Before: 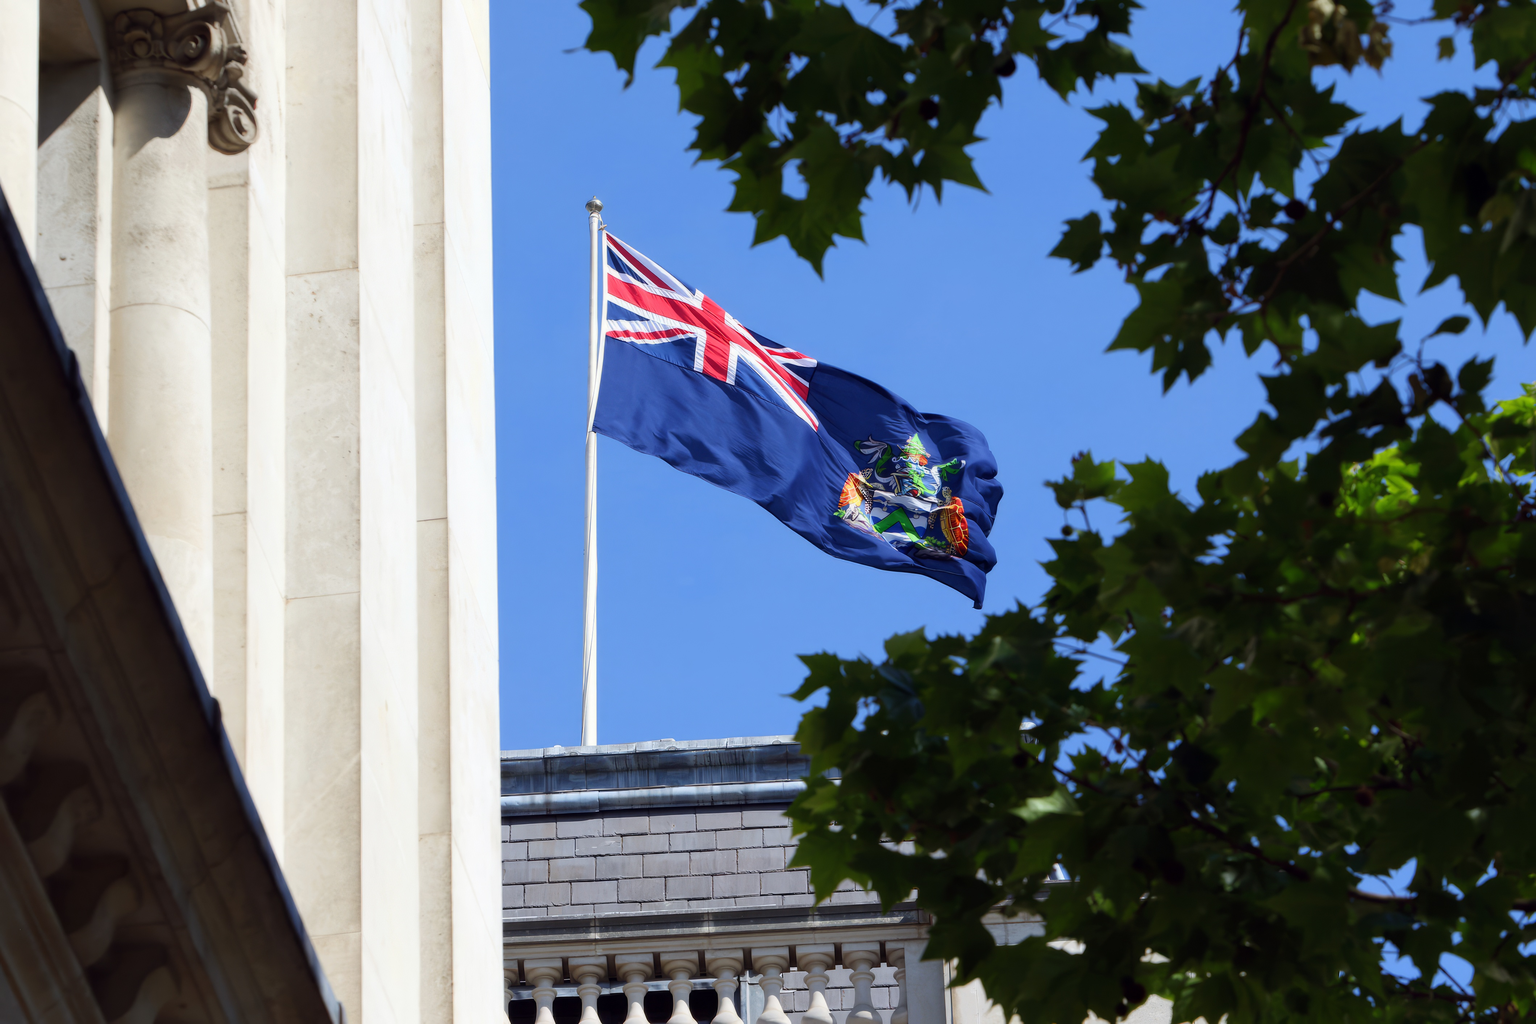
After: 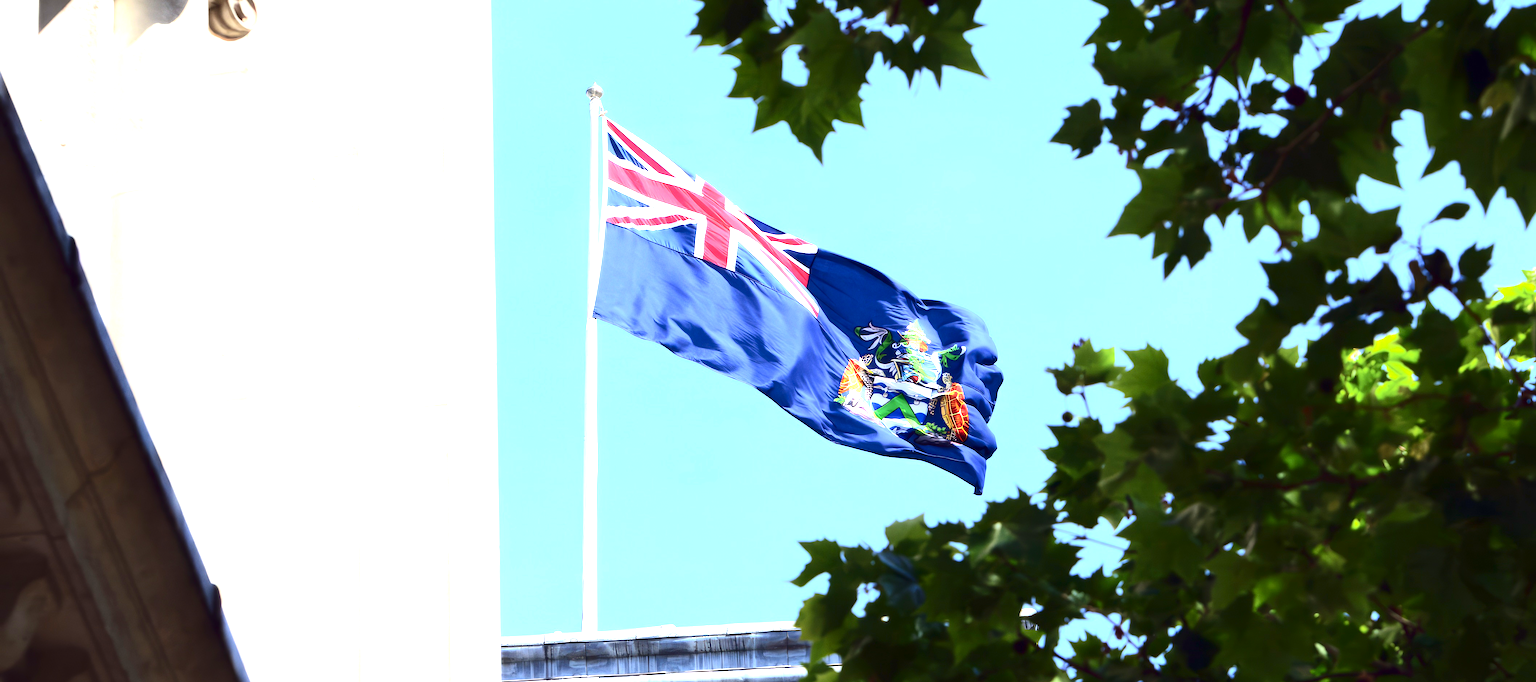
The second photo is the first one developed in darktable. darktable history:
crop: top 11.166%, bottom 22.168%
exposure: black level correction 0, exposure 1.975 EV, compensate exposure bias true, compensate highlight preservation false
contrast brightness saturation: contrast 0.28
